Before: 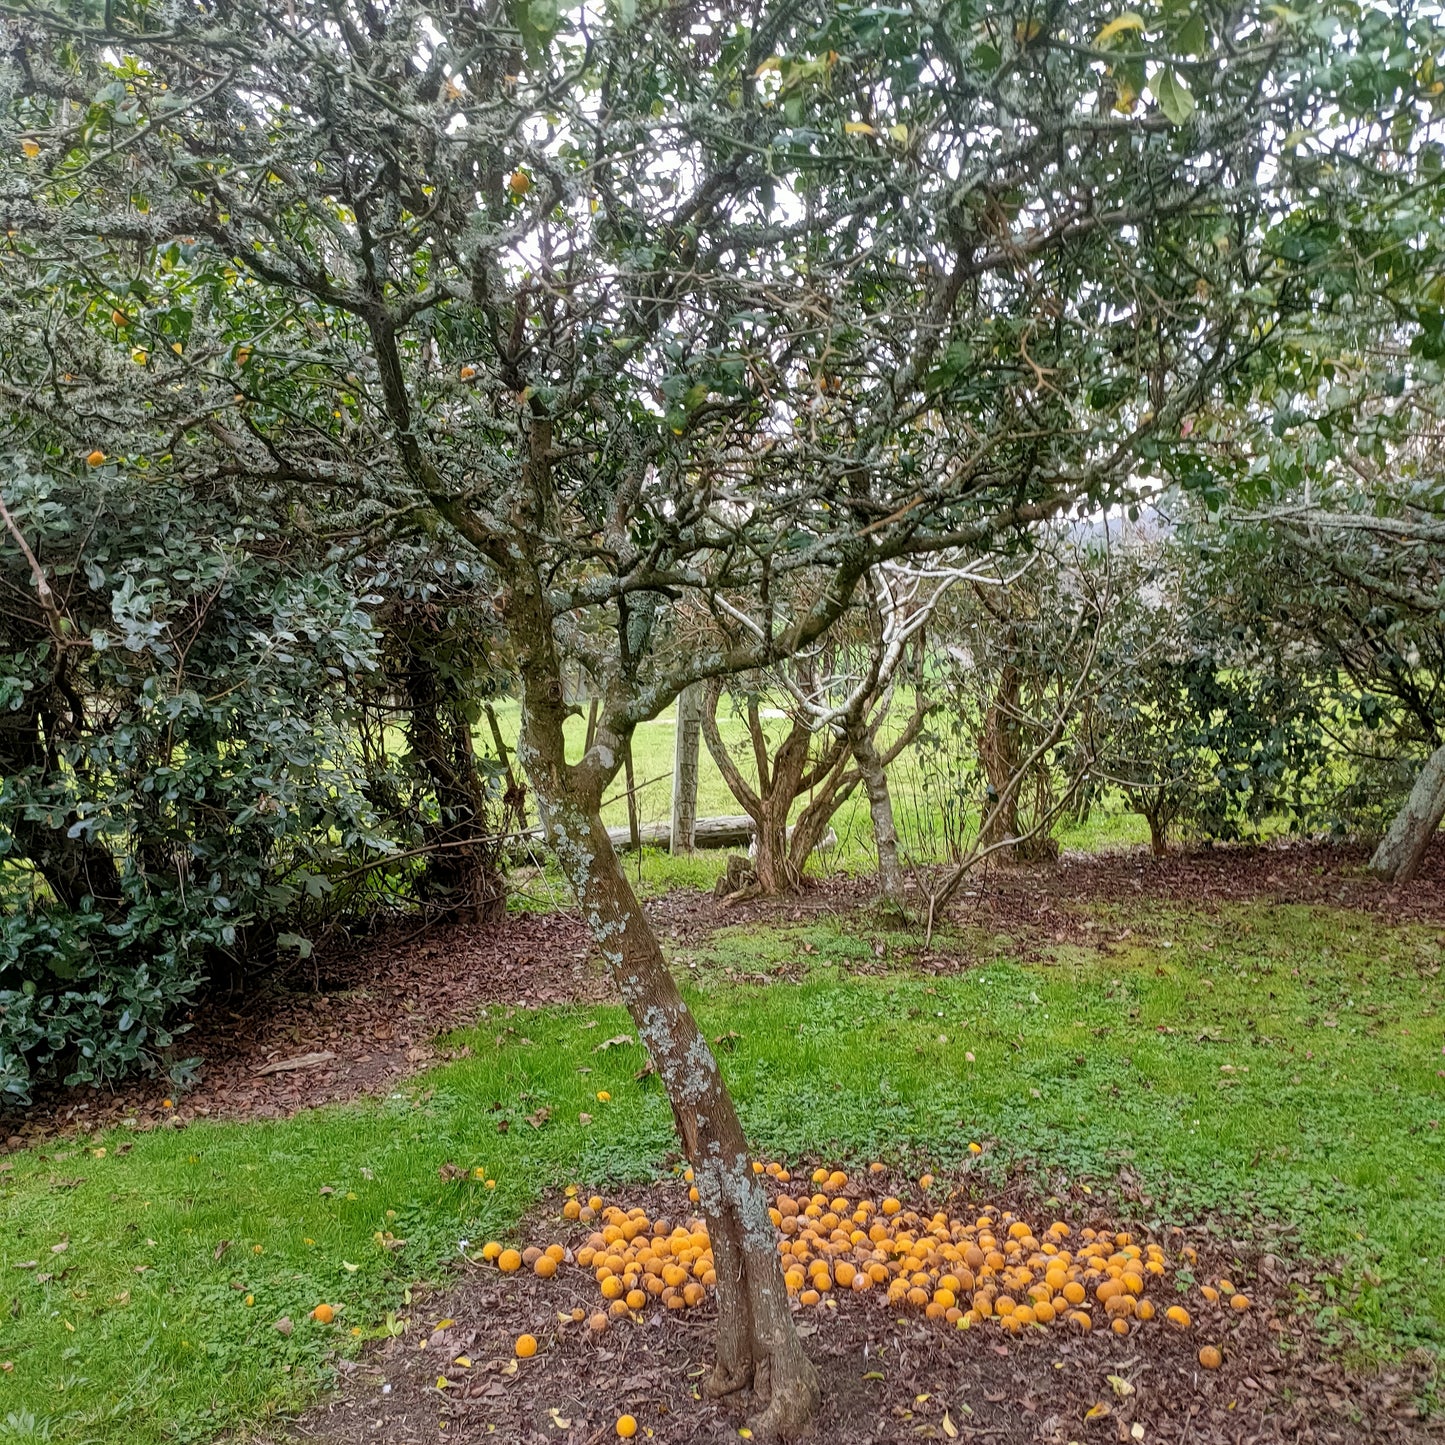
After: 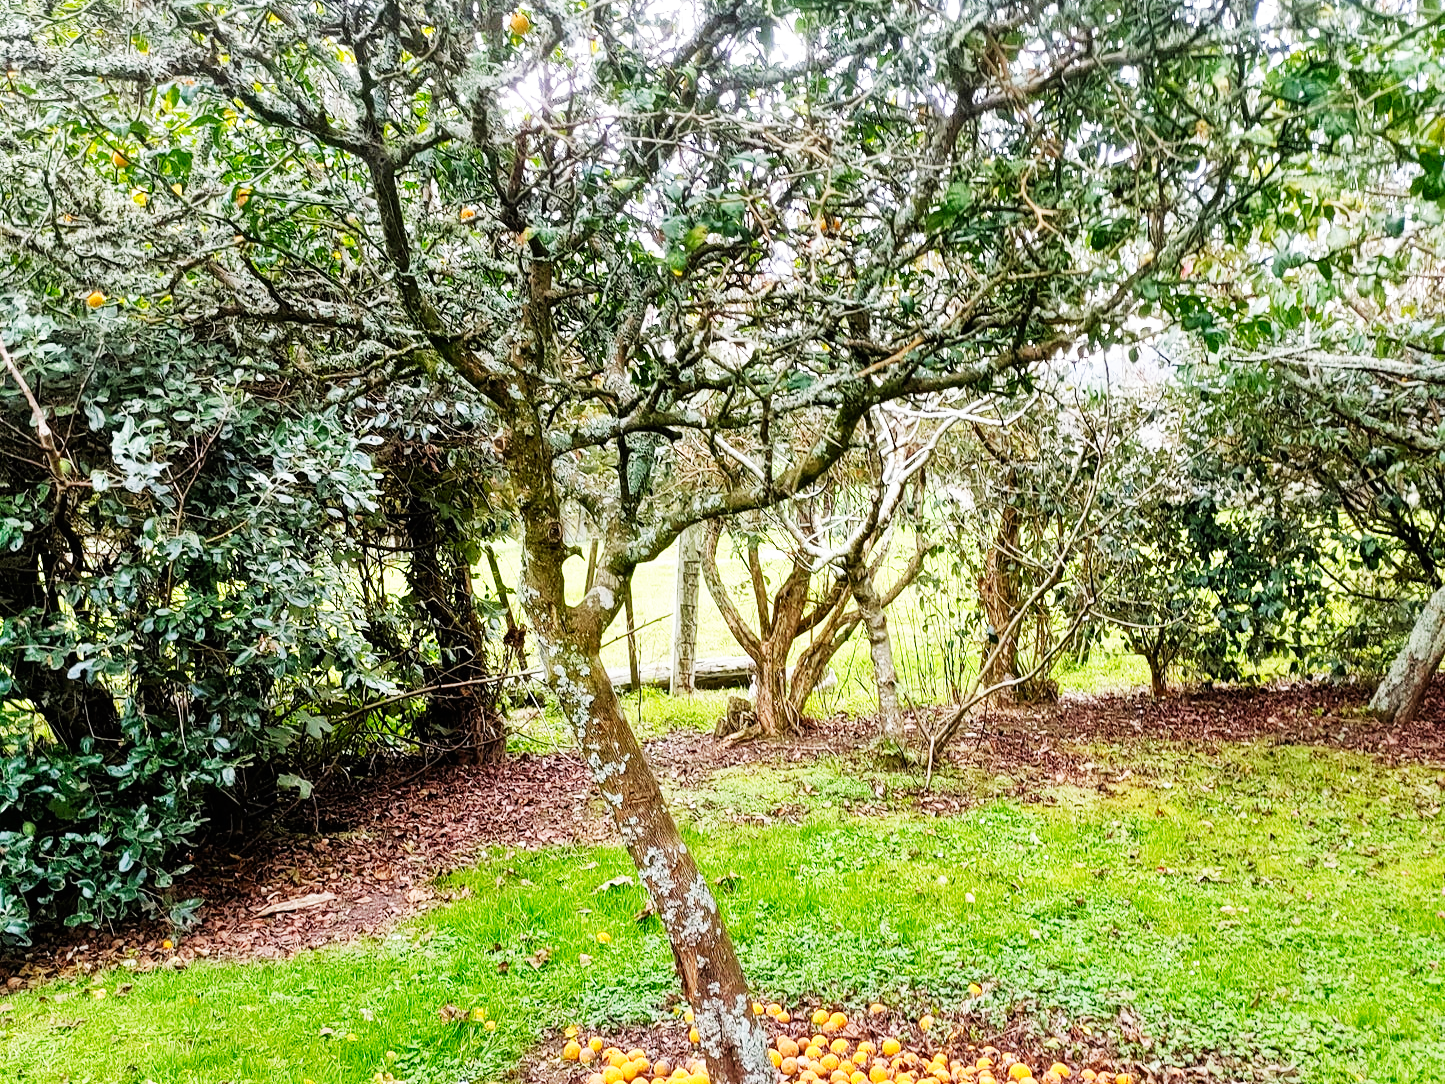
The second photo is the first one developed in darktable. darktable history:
crop: top 11.02%, bottom 13.943%
base curve: curves: ch0 [(0, 0) (0.007, 0.004) (0.027, 0.03) (0.046, 0.07) (0.207, 0.54) (0.442, 0.872) (0.673, 0.972) (1, 1)], preserve colors none
